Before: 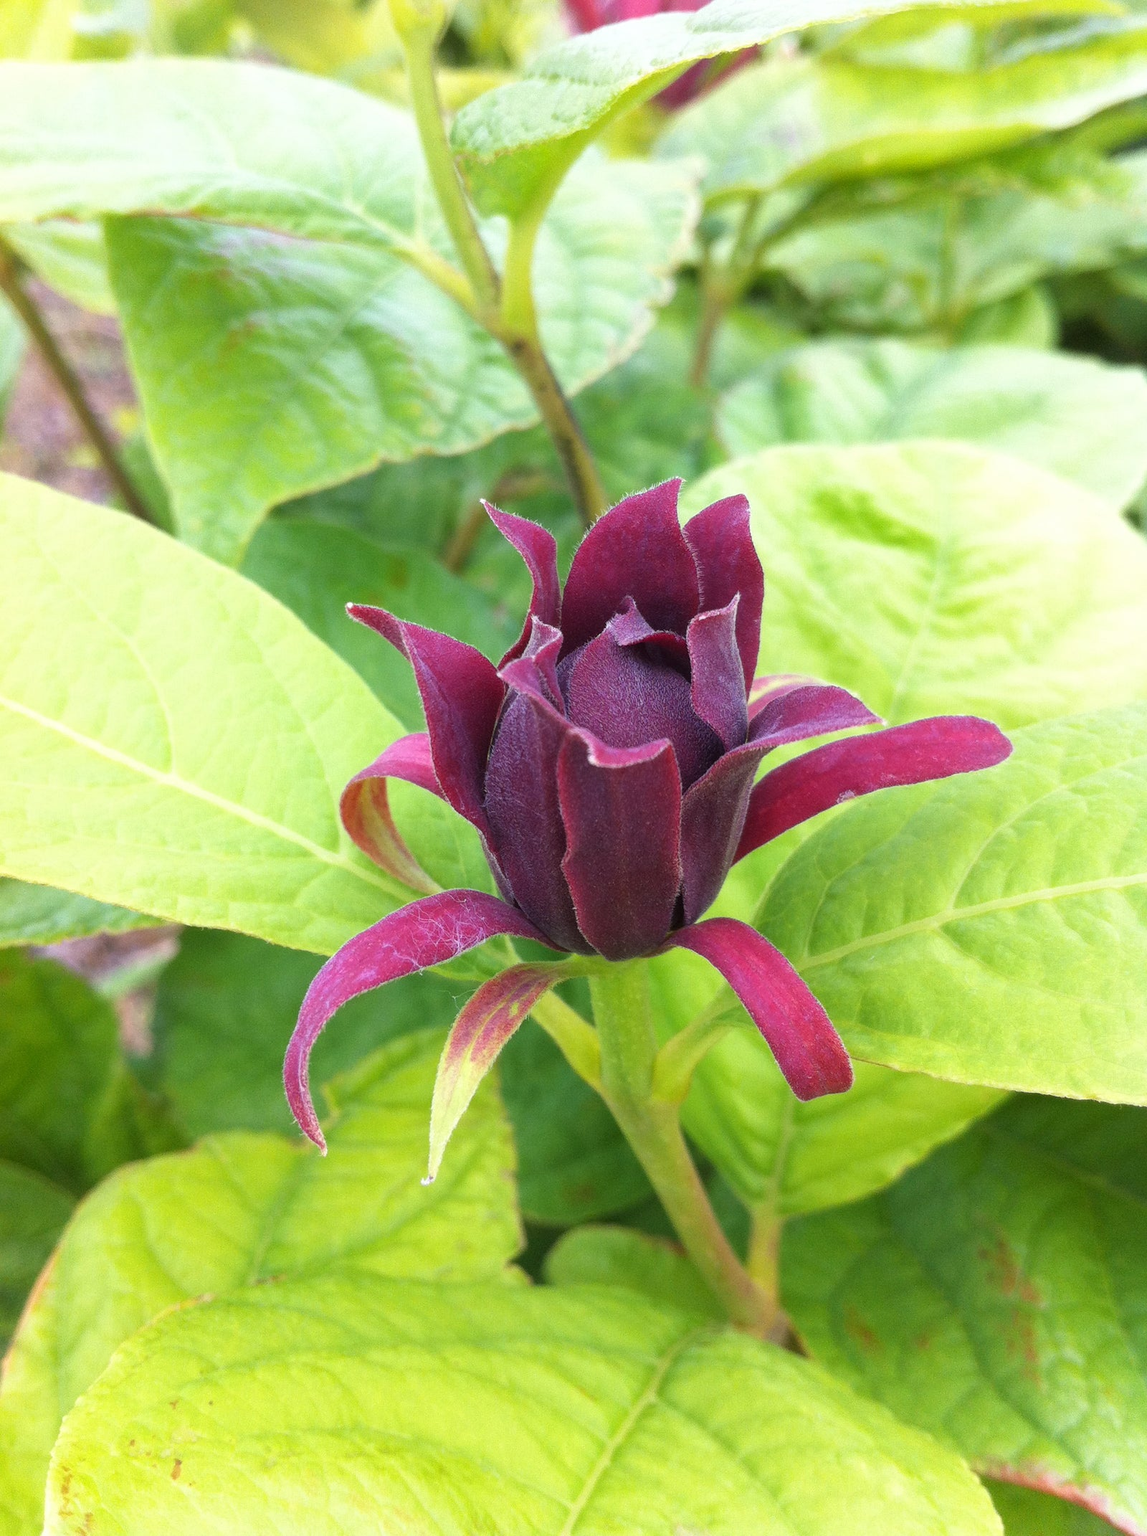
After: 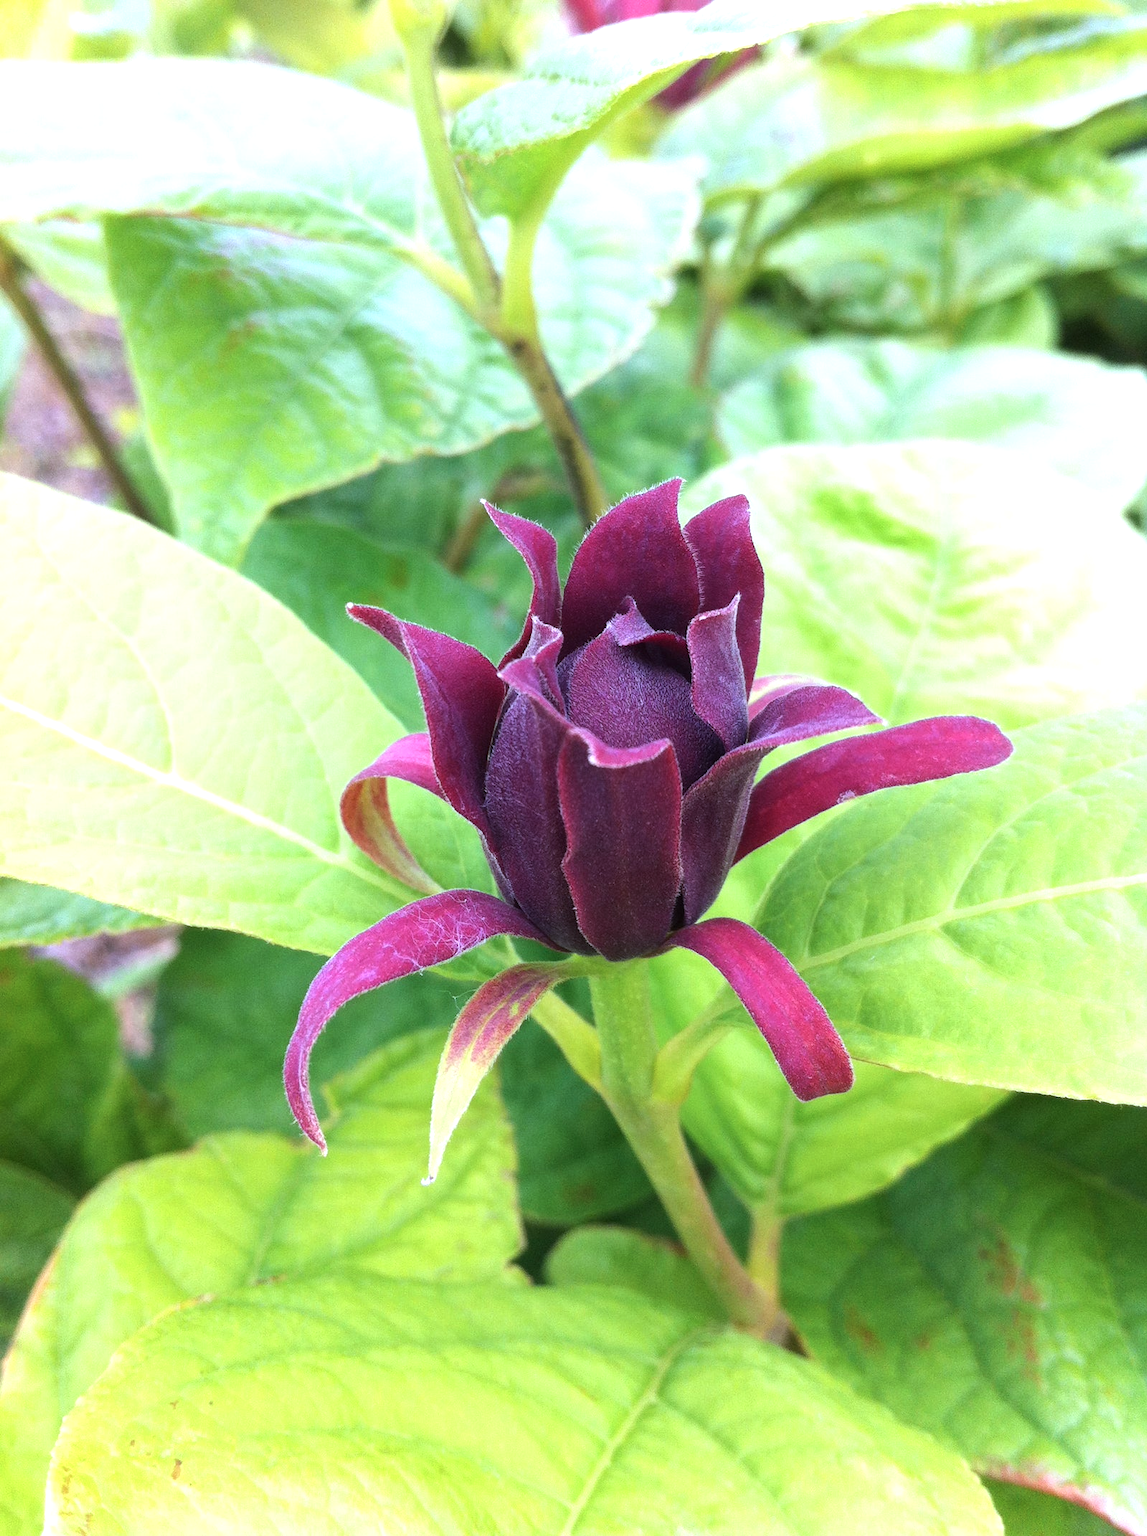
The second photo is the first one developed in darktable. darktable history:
tone equalizer: -8 EV -0.417 EV, -7 EV -0.389 EV, -6 EV -0.333 EV, -5 EV -0.222 EV, -3 EV 0.222 EV, -2 EV 0.333 EV, -1 EV 0.389 EV, +0 EV 0.417 EV, edges refinement/feathering 500, mask exposure compensation -1.57 EV, preserve details no
color calibration: illuminant as shot in camera, x 0.37, y 0.382, temperature 4313.32 K
